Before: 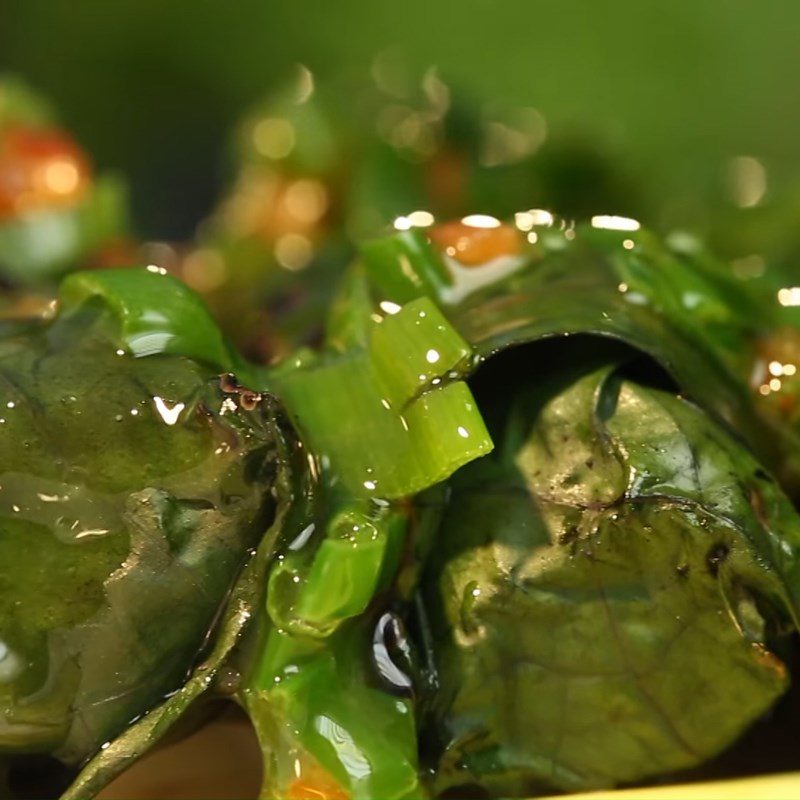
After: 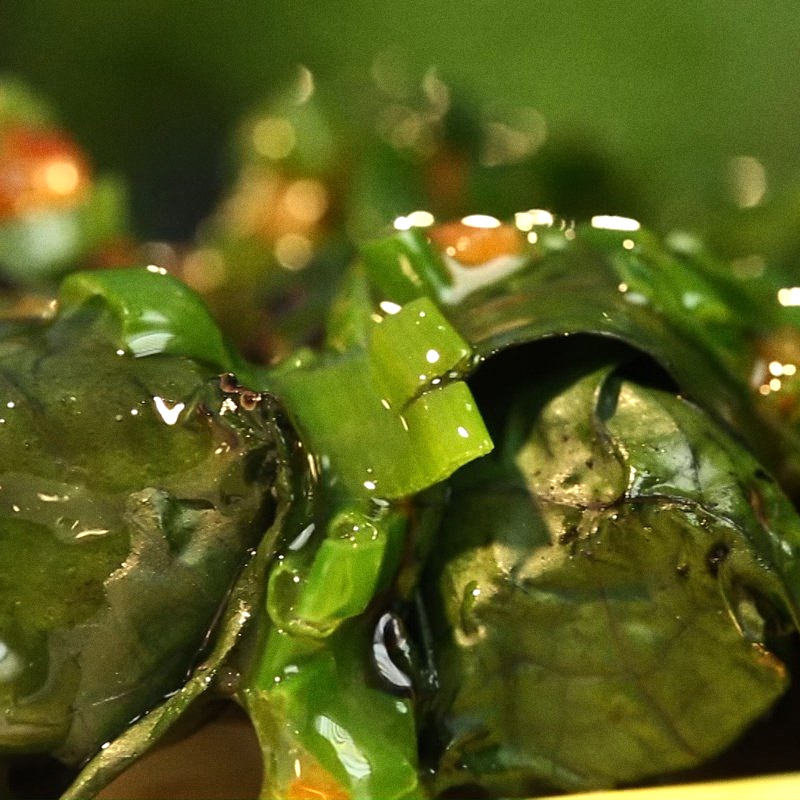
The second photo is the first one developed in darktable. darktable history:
grain: coarseness 0.09 ISO
tone equalizer: -8 EV -0.417 EV, -7 EV -0.389 EV, -6 EV -0.333 EV, -5 EV -0.222 EV, -3 EV 0.222 EV, -2 EV 0.333 EV, -1 EV 0.389 EV, +0 EV 0.417 EV, edges refinement/feathering 500, mask exposure compensation -1.57 EV, preserve details no
